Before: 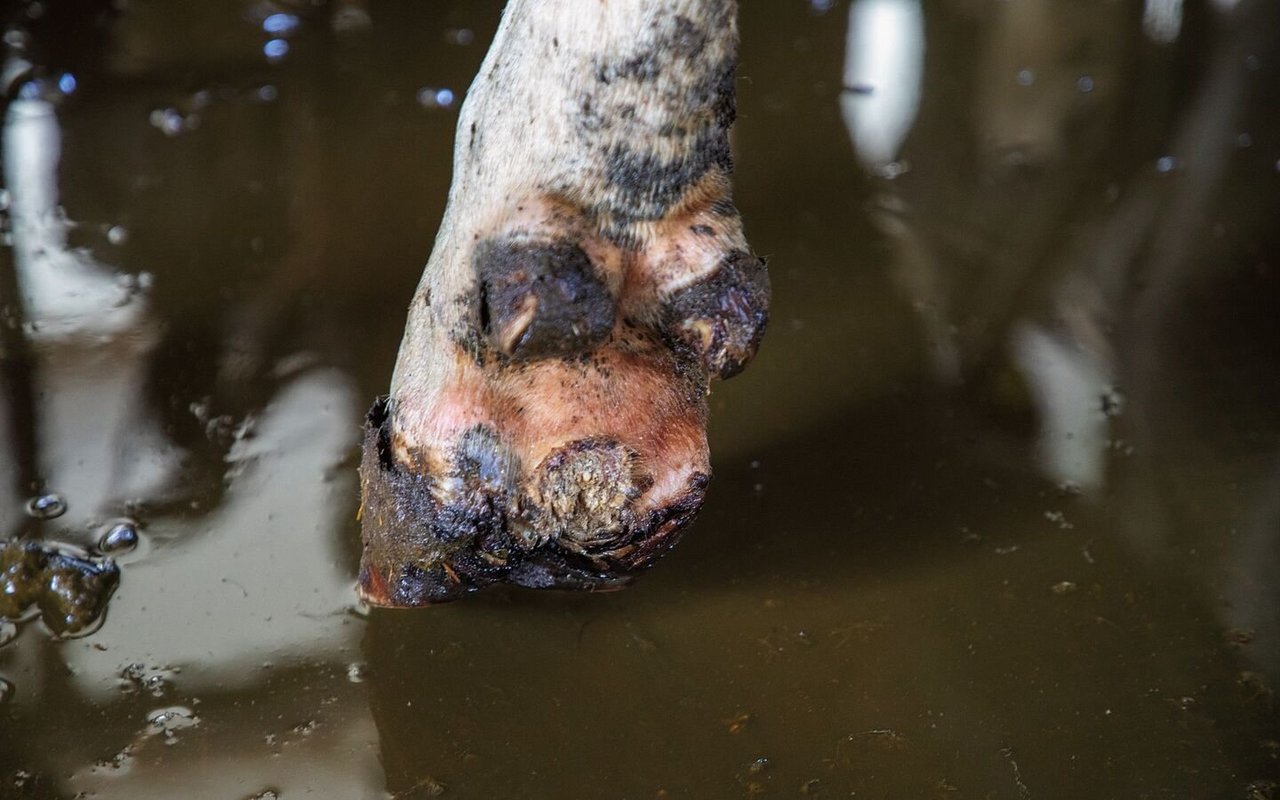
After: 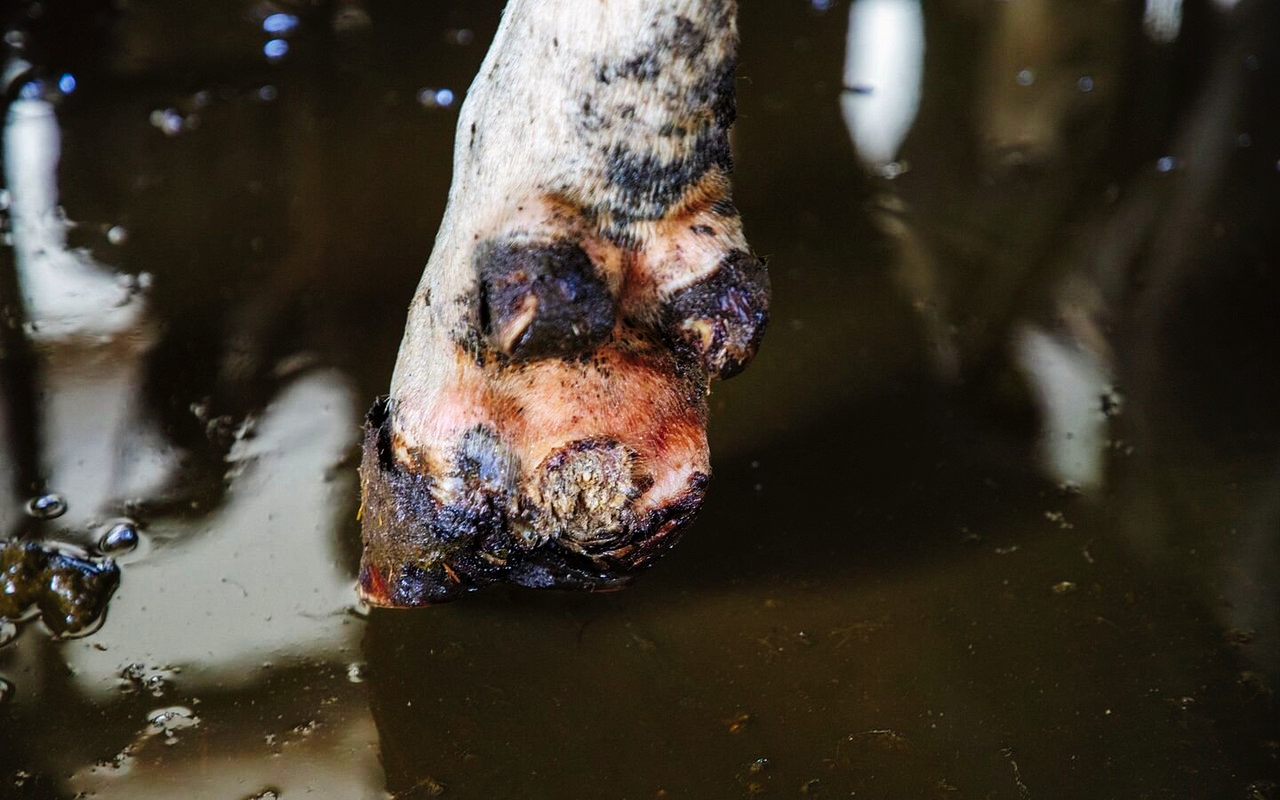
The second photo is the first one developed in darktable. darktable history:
local contrast: mode bilateral grid, contrast 20, coarseness 50, detail 120%, midtone range 0.2
levels: levels [0, 0.478, 1]
tone curve: curves: ch0 [(0, 0) (0.003, 0.007) (0.011, 0.009) (0.025, 0.014) (0.044, 0.022) (0.069, 0.029) (0.1, 0.037) (0.136, 0.052) (0.177, 0.083) (0.224, 0.121) (0.277, 0.177) (0.335, 0.258) (0.399, 0.351) (0.468, 0.454) (0.543, 0.557) (0.623, 0.654) (0.709, 0.744) (0.801, 0.825) (0.898, 0.909) (1, 1)], preserve colors none
